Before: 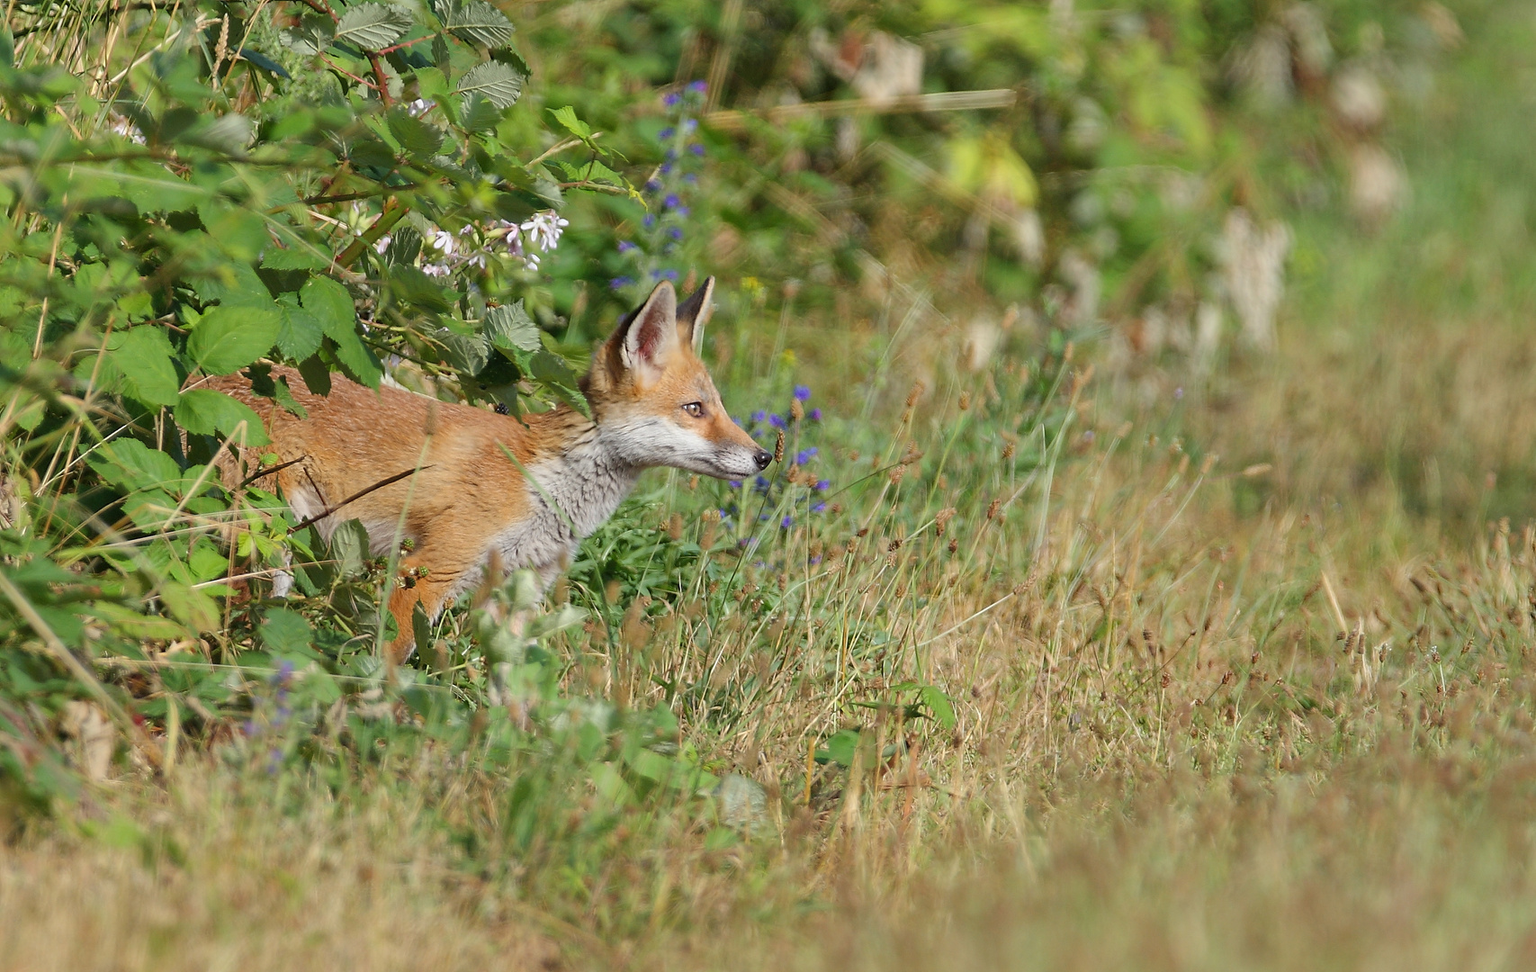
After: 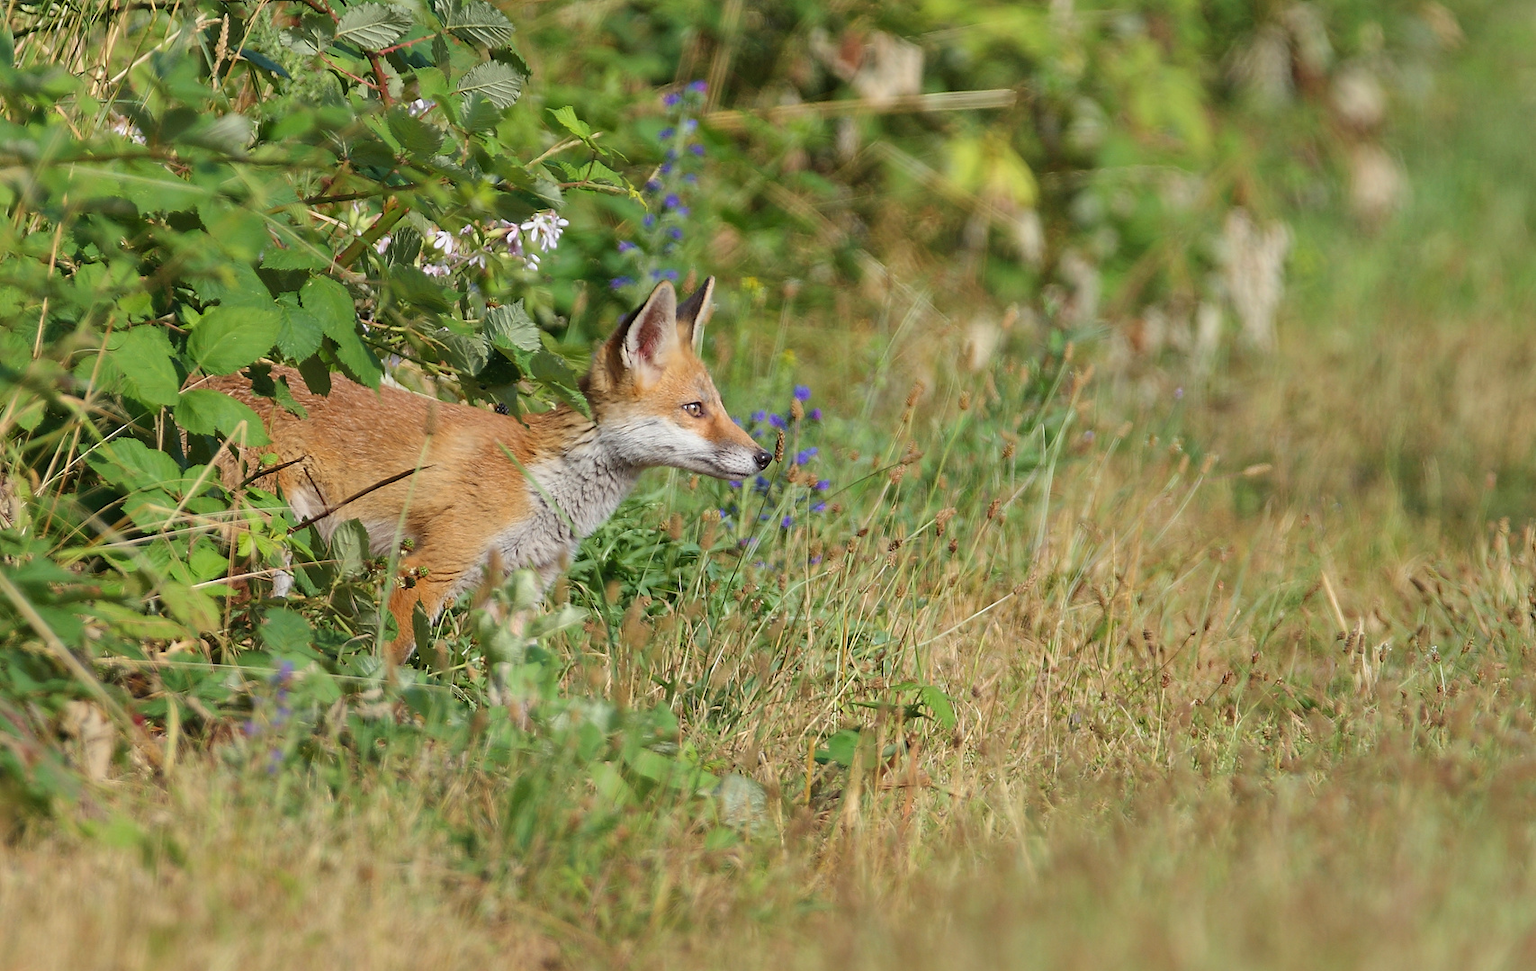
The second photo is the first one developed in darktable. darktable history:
velvia: strength 14.44%
